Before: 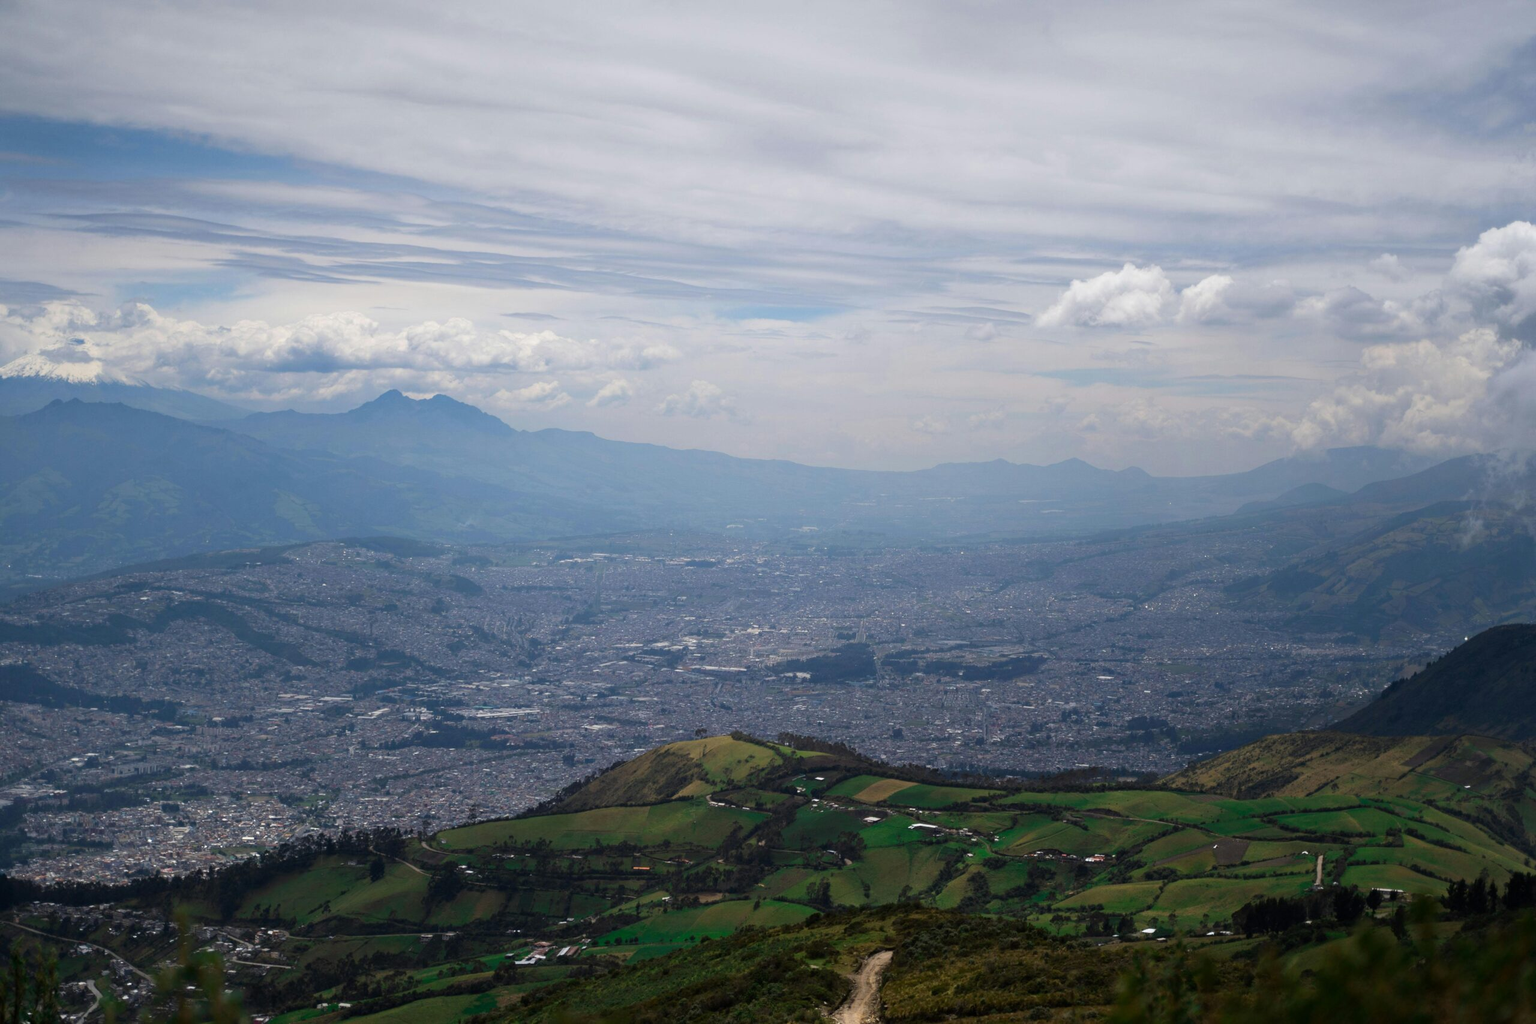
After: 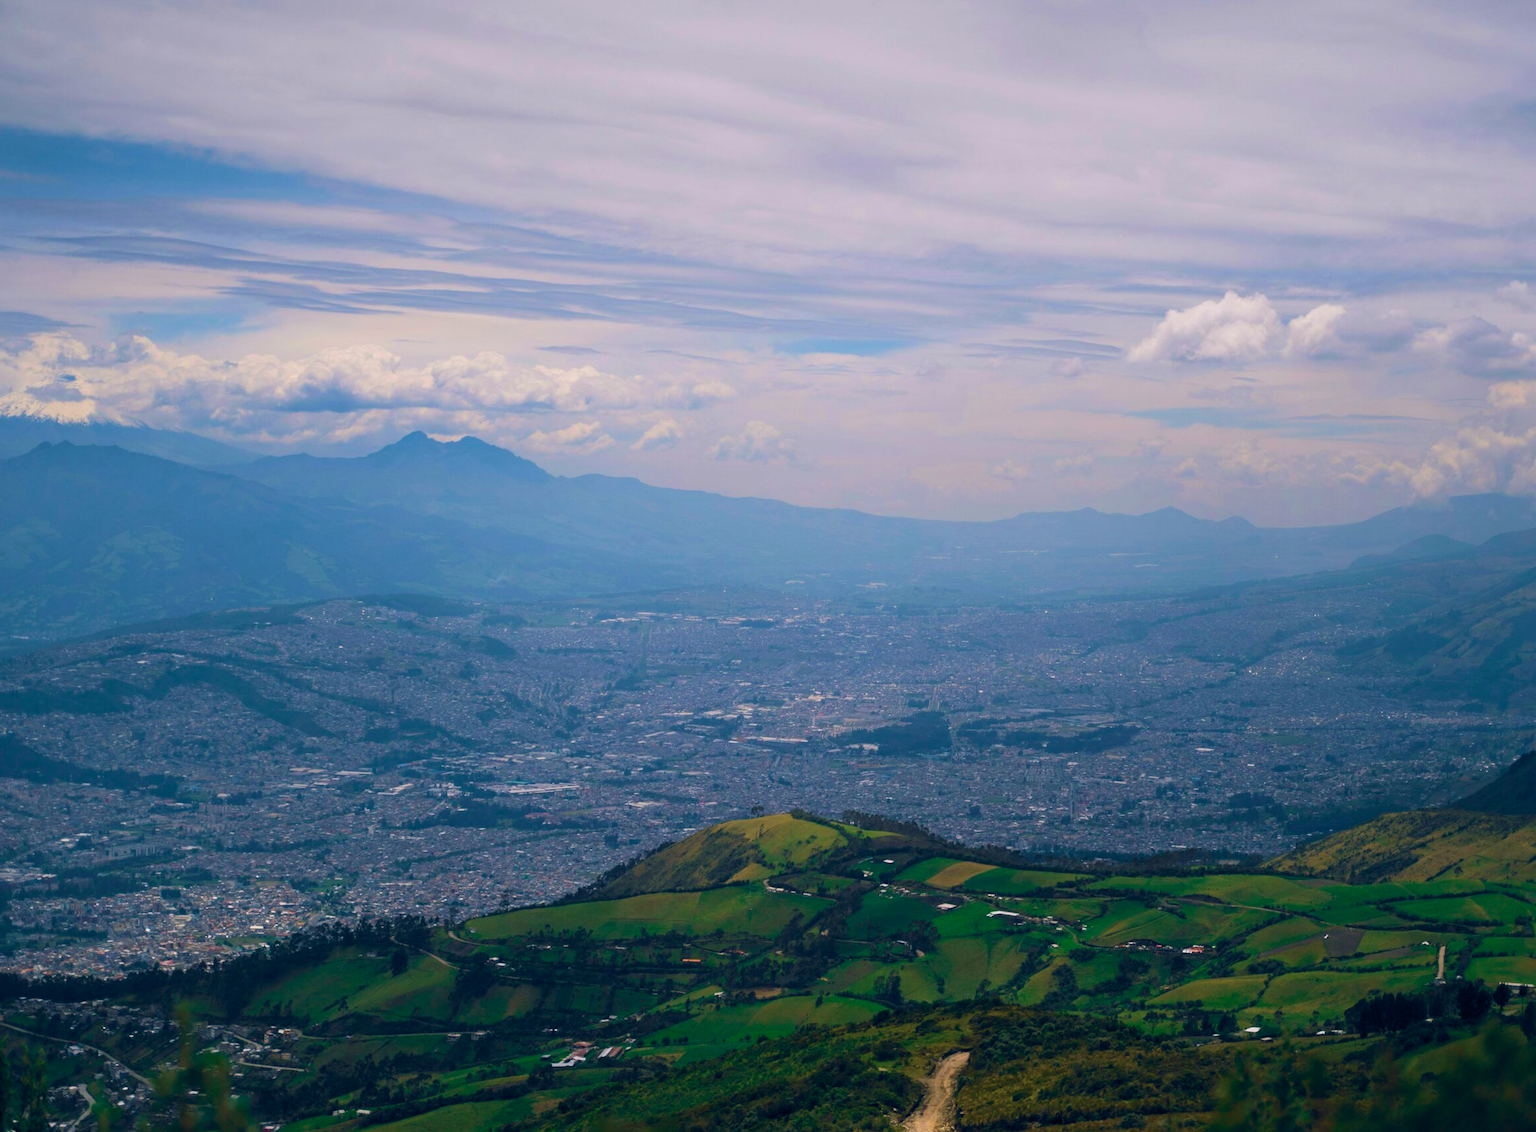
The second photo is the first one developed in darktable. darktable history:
velvia: strength 44.32%
color balance rgb: shadows lift › luminance -7.757%, shadows lift › chroma 2.421%, shadows lift › hue 166.72°, highlights gain › chroma 0.95%, highlights gain › hue 29.55°, global offset › chroma 0.094%, global offset › hue 253.16°, perceptual saturation grading › global saturation 19.502%, contrast -9.672%
crop and rotate: left 1.062%, right 8.496%
